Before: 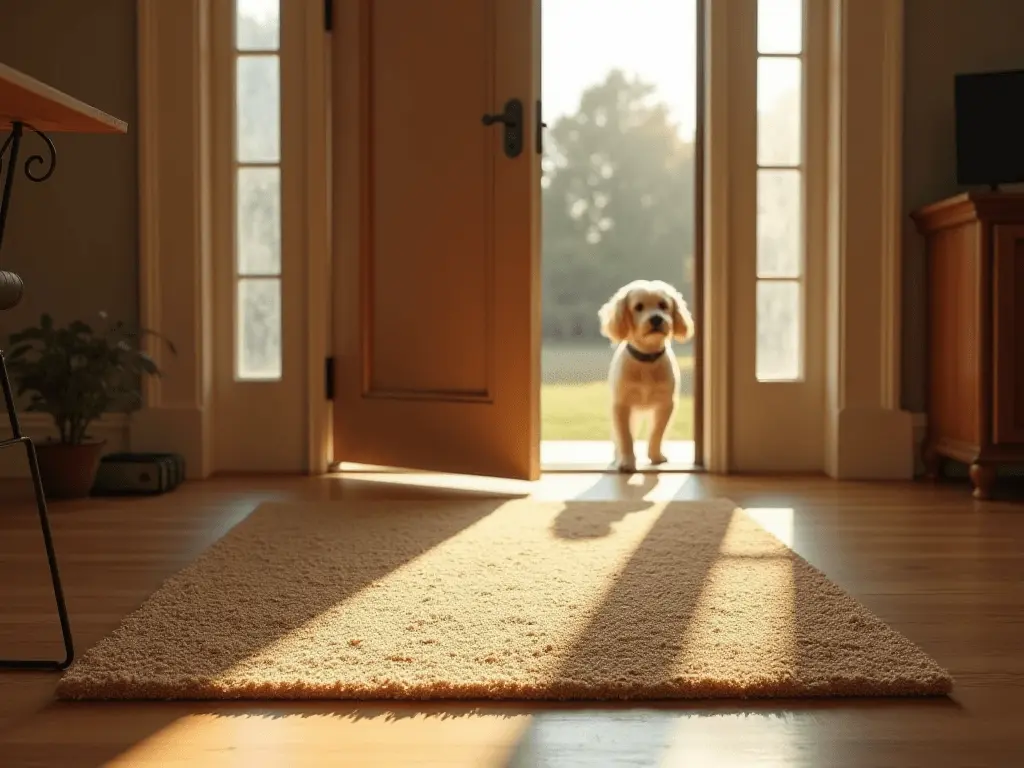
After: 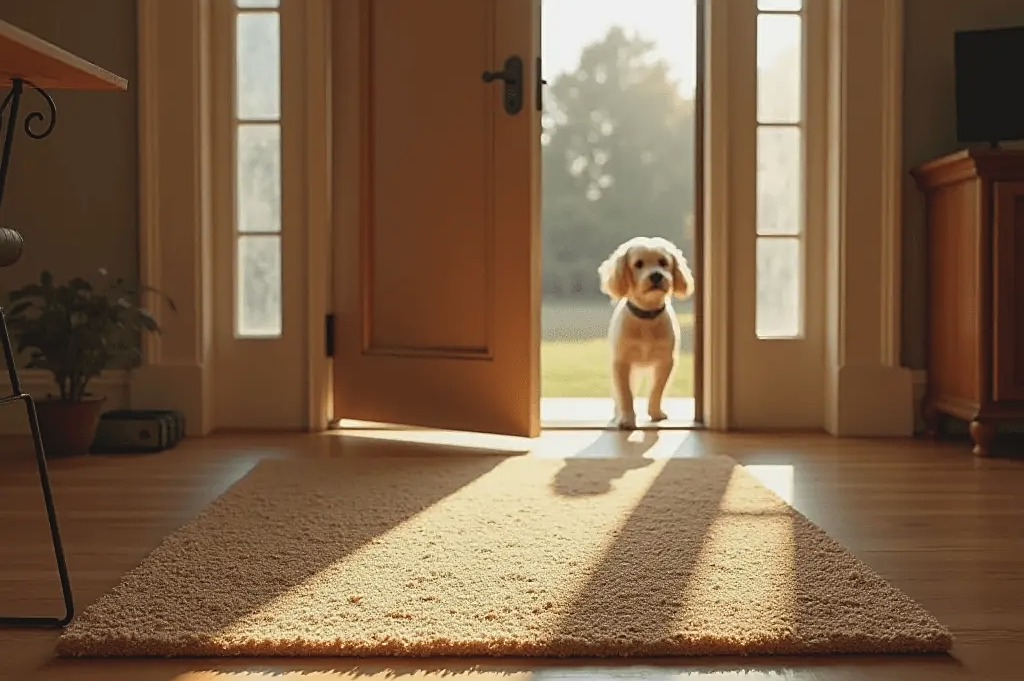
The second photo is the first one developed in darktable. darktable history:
contrast brightness saturation: contrast -0.1, saturation -0.1
crop and rotate: top 5.609%, bottom 5.609%
sharpen: amount 0.575
